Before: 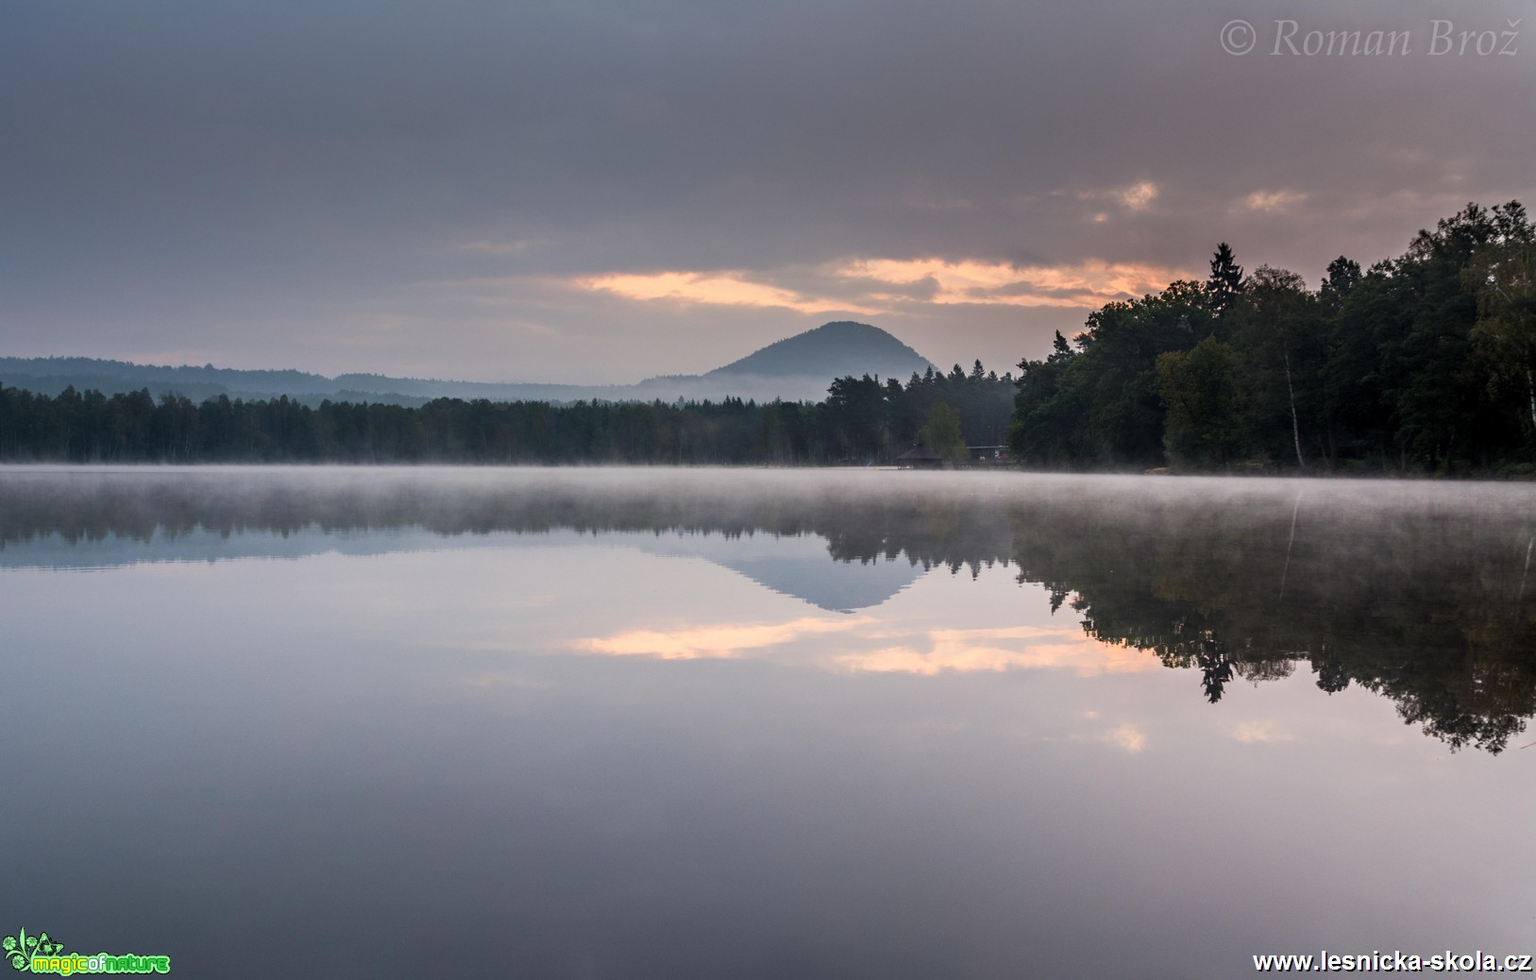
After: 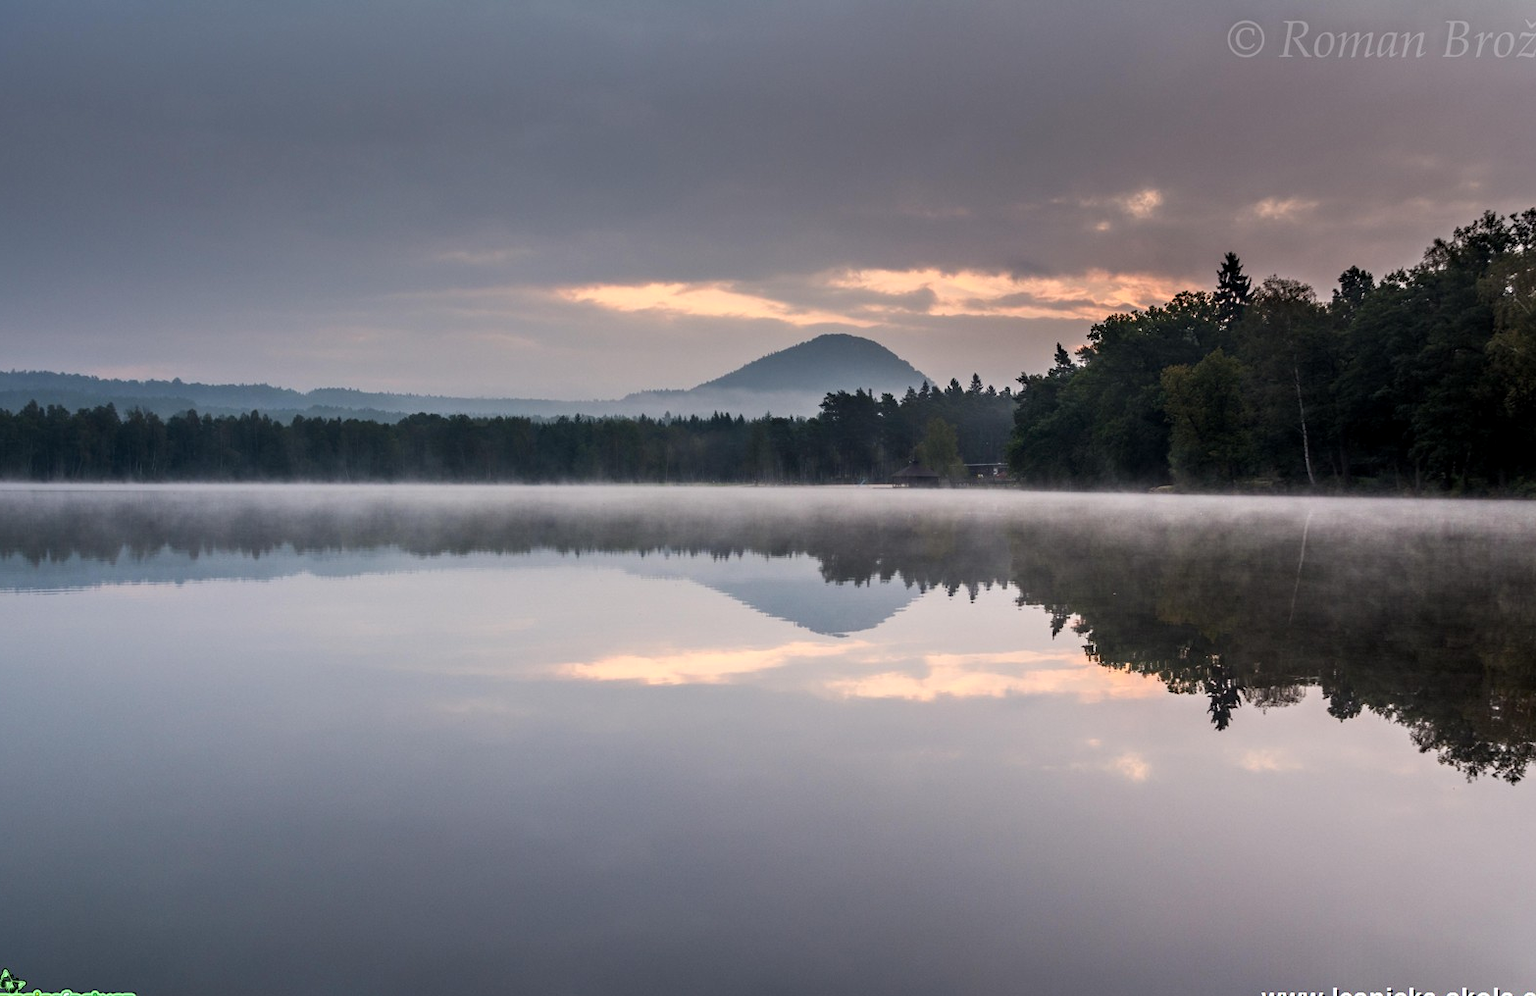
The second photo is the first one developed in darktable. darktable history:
crop and rotate: left 2.565%, right 1.124%, bottom 2.033%
contrast equalizer: y [[0.526, 0.53, 0.532, 0.532, 0.53, 0.525], [0.5 ×6], [0.5 ×6], [0 ×6], [0 ×6]]
